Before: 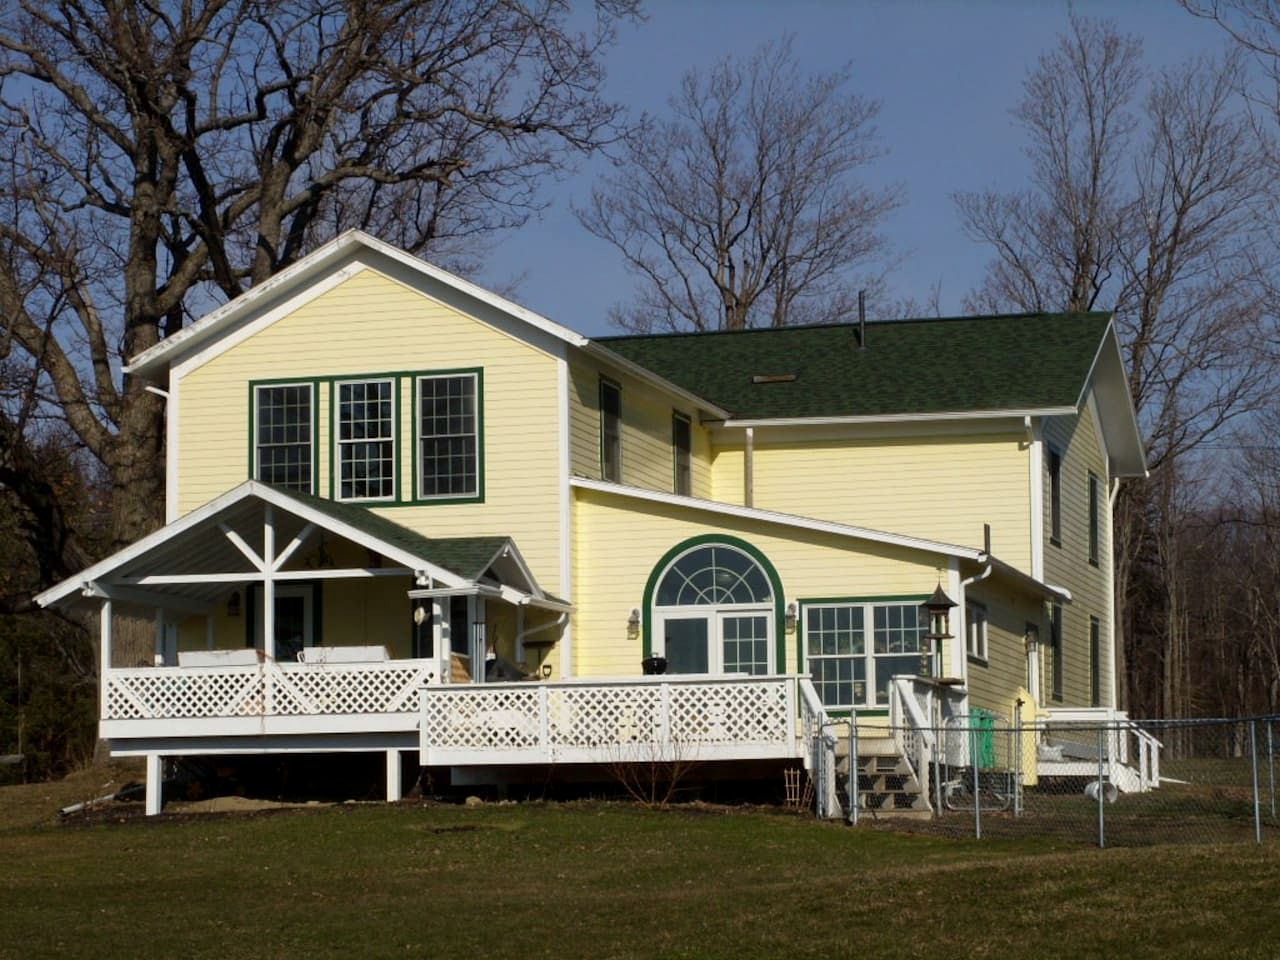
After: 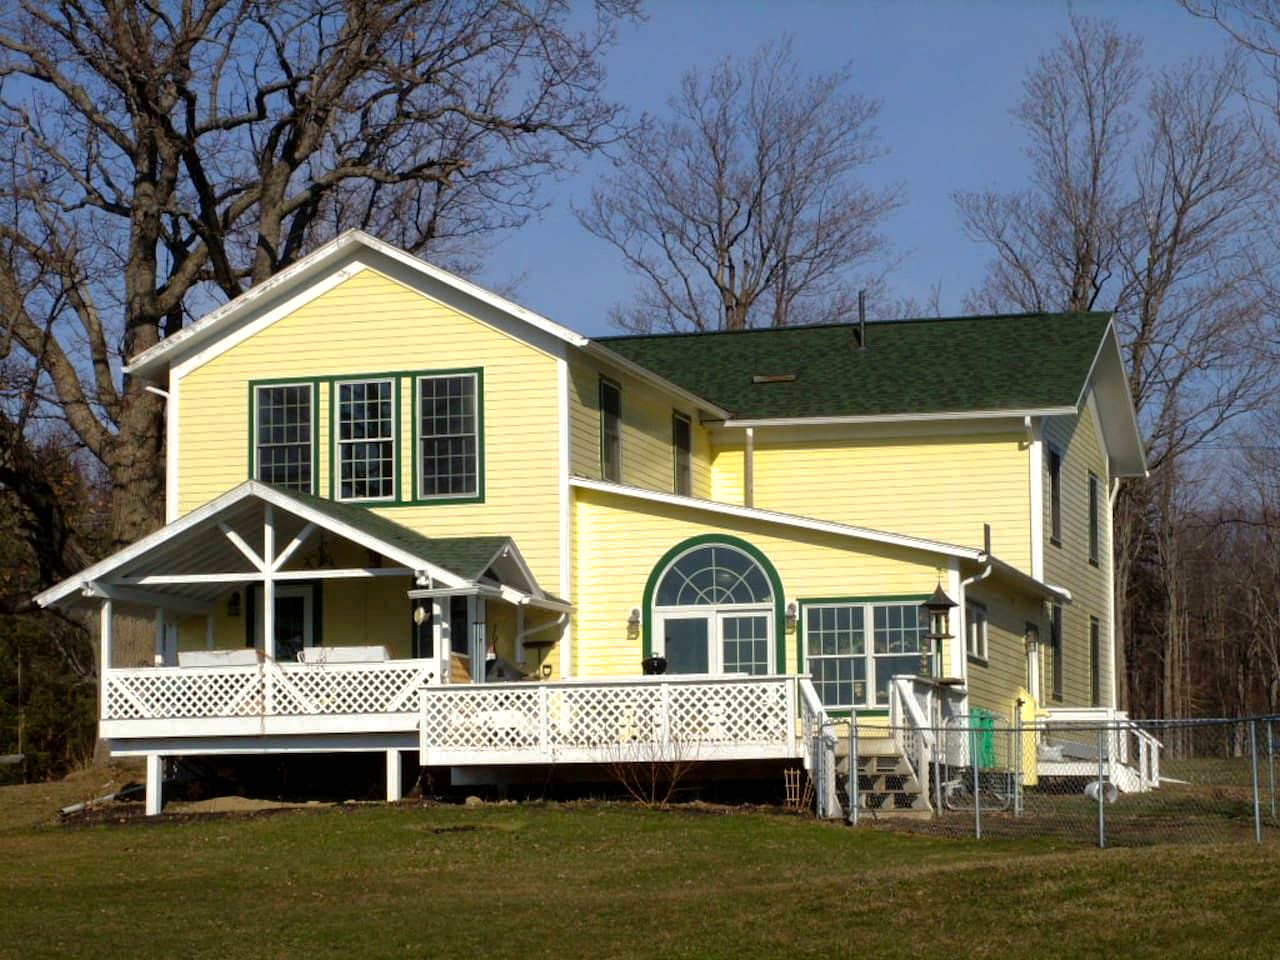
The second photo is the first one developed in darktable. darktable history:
tone equalizer: -8 EV -0.422 EV, -7 EV -0.404 EV, -6 EV -0.311 EV, -5 EV -0.243 EV, -3 EV 0.197 EV, -2 EV 0.328 EV, -1 EV 0.4 EV, +0 EV 0.418 EV
shadows and highlights: on, module defaults
contrast brightness saturation: saturation 0.131
